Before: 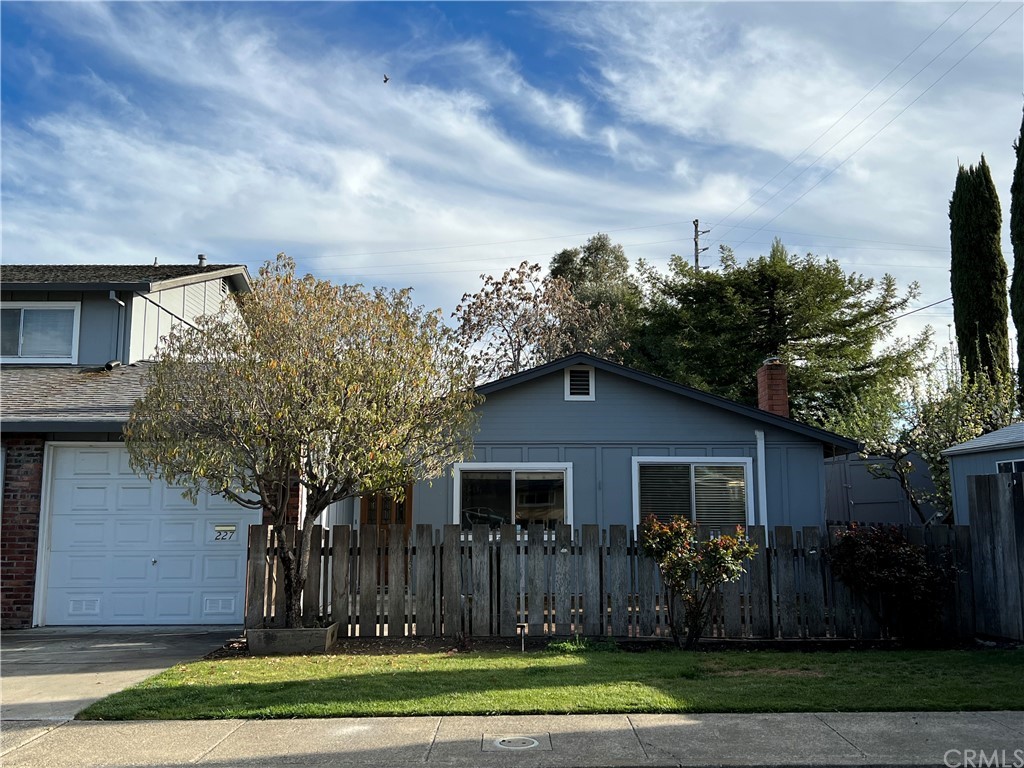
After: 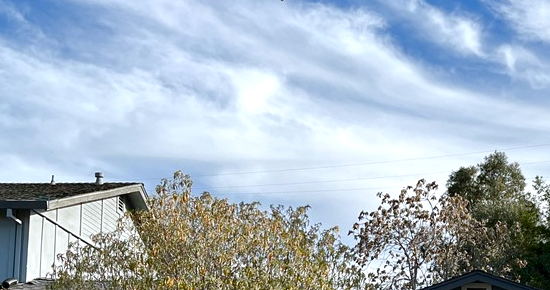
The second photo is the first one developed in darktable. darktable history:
crop: left 10.14%, top 10.735%, right 36.117%, bottom 51.499%
color zones: curves: ch0 [(0.25, 0.5) (0.347, 0.092) (0.75, 0.5)]; ch1 [(0.25, 0.5) (0.33, 0.51) (0.75, 0.5)]
levels: mode automatic, white 99.89%, levels [0.062, 0.494, 0.925]
local contrast: mode bilateral grid, contrast 20, coarseness 50, detail 121%, midtone range 0.2
color balance rgb: power › hue 312.11°, highlights gain › luminance 16.64%, highlights gain › chroma 2.858%, highlights gain › hue 259.27°, perceptual saturation grading › global saturation 0.594%, perceptual saturation grading › highlights -32.94%, perceptual saturation grading › mid-tones 15.004%, perceptual saturation grading › shadows 47.25%
